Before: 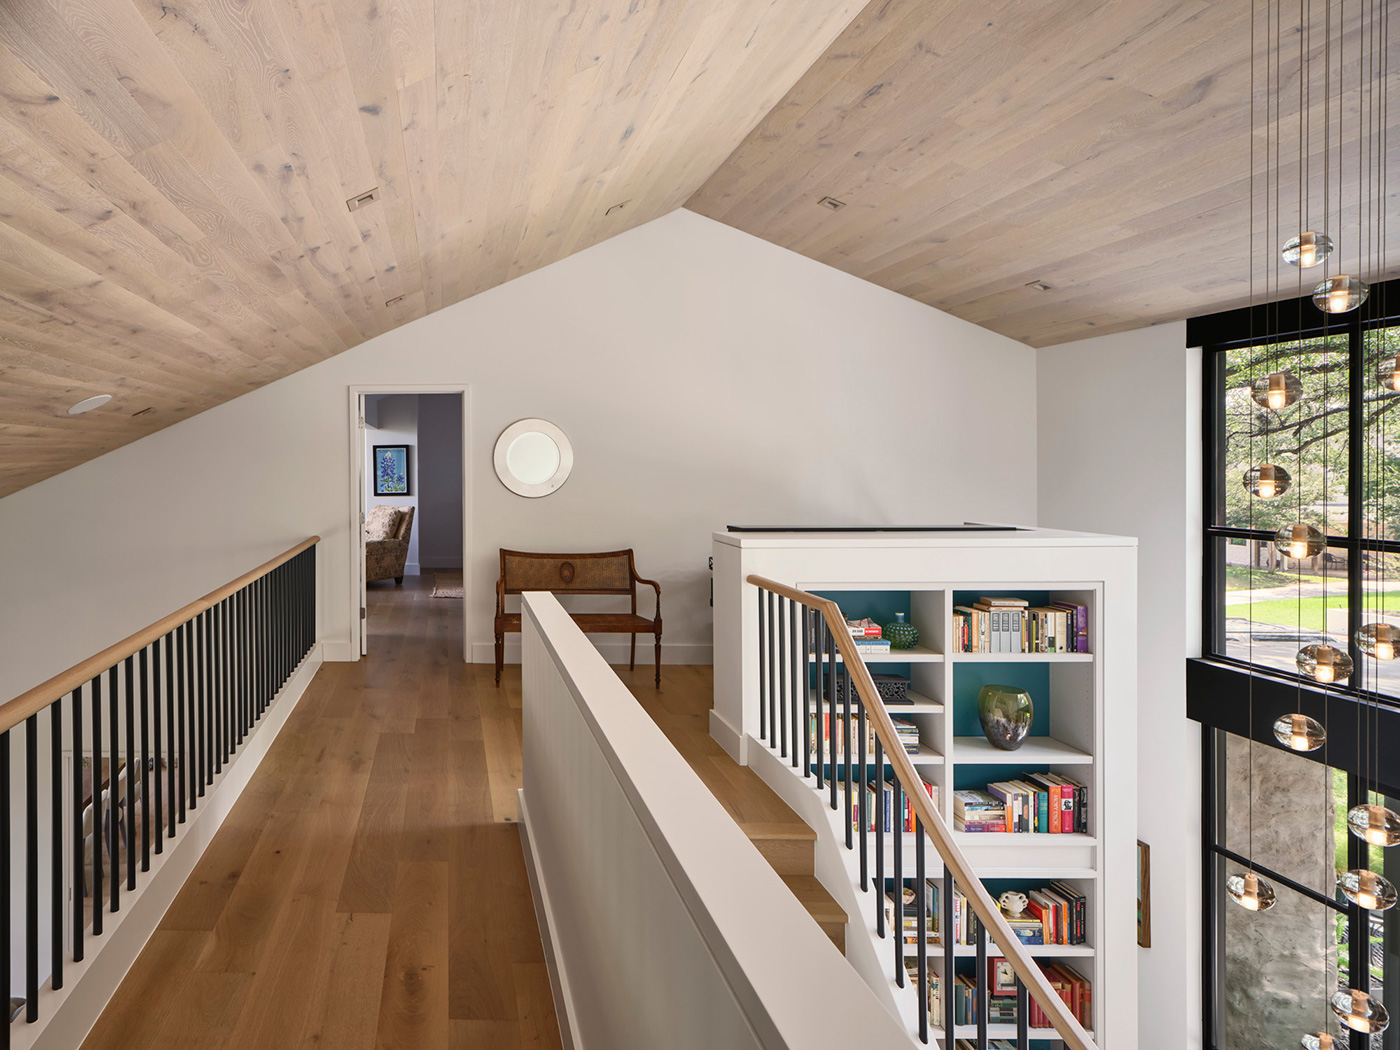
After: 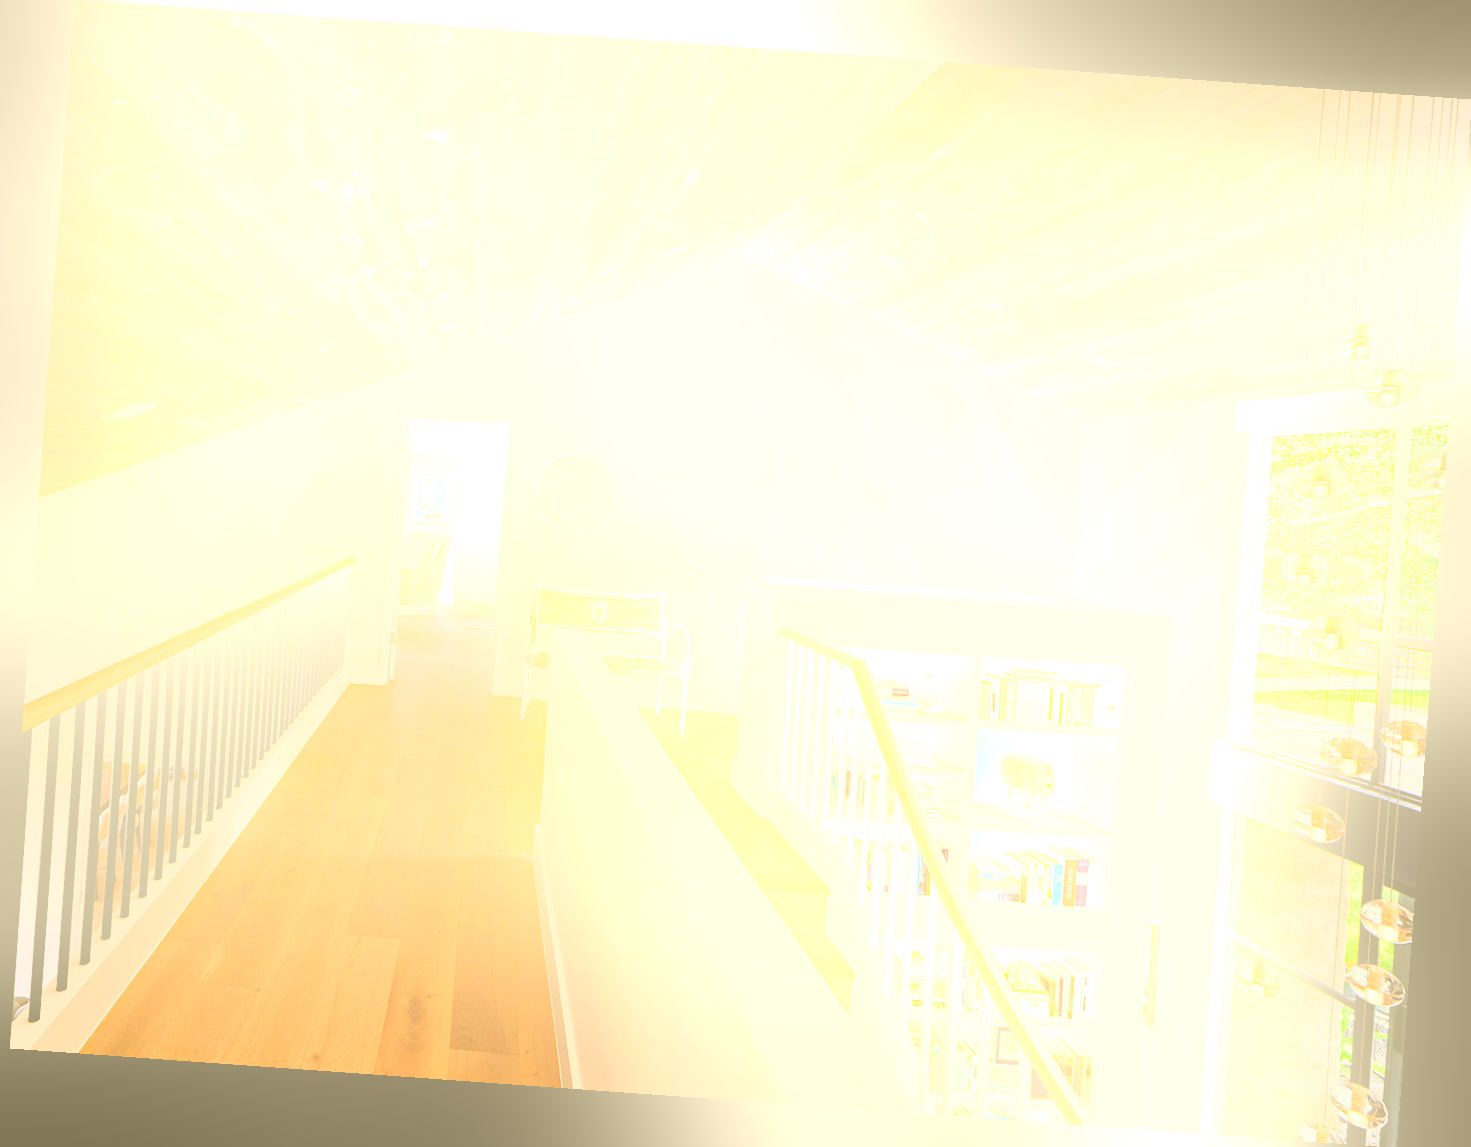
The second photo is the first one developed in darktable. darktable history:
rotate and perspective: rotation 4.1°, automatic cropping off
filmic rgb: black relative exposure -5 EV, hardness 2.88, contrast 1.3, highlights saturation mix -10%
bloom: size 25%, threshold 5%, strength 90%
local contrast: mode bilateral grid, contrast 100, coarseness 100, detail 165%, midtone range 0.2
shadows and highlights: low approximation 0.01, soften with gaussian
exposure: exposure 0.566 EV, compensate highlight preservation false
color correction: highlights a* -1.43, highlights b* 10.12, shadows a* 0.395, shadows b* 19.35
haze removal: compatibility mode true, adaptive false
